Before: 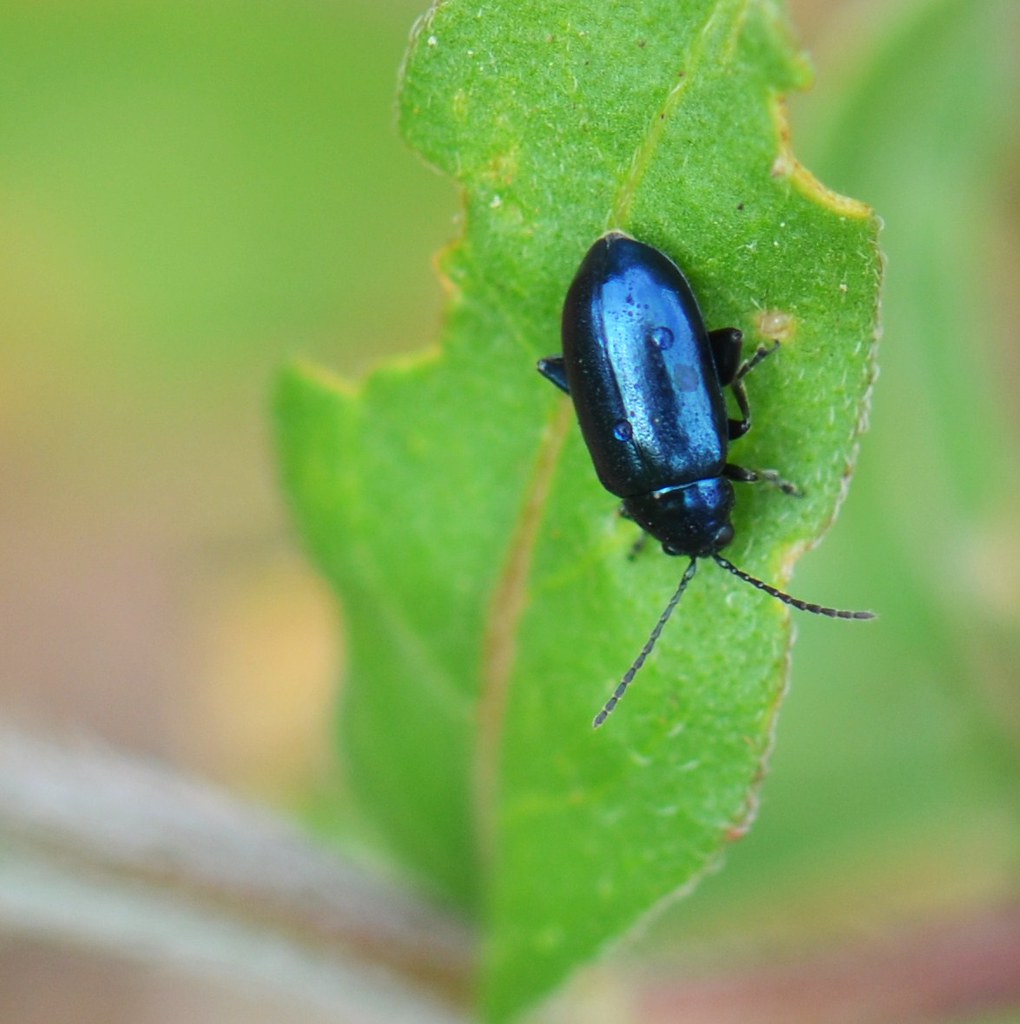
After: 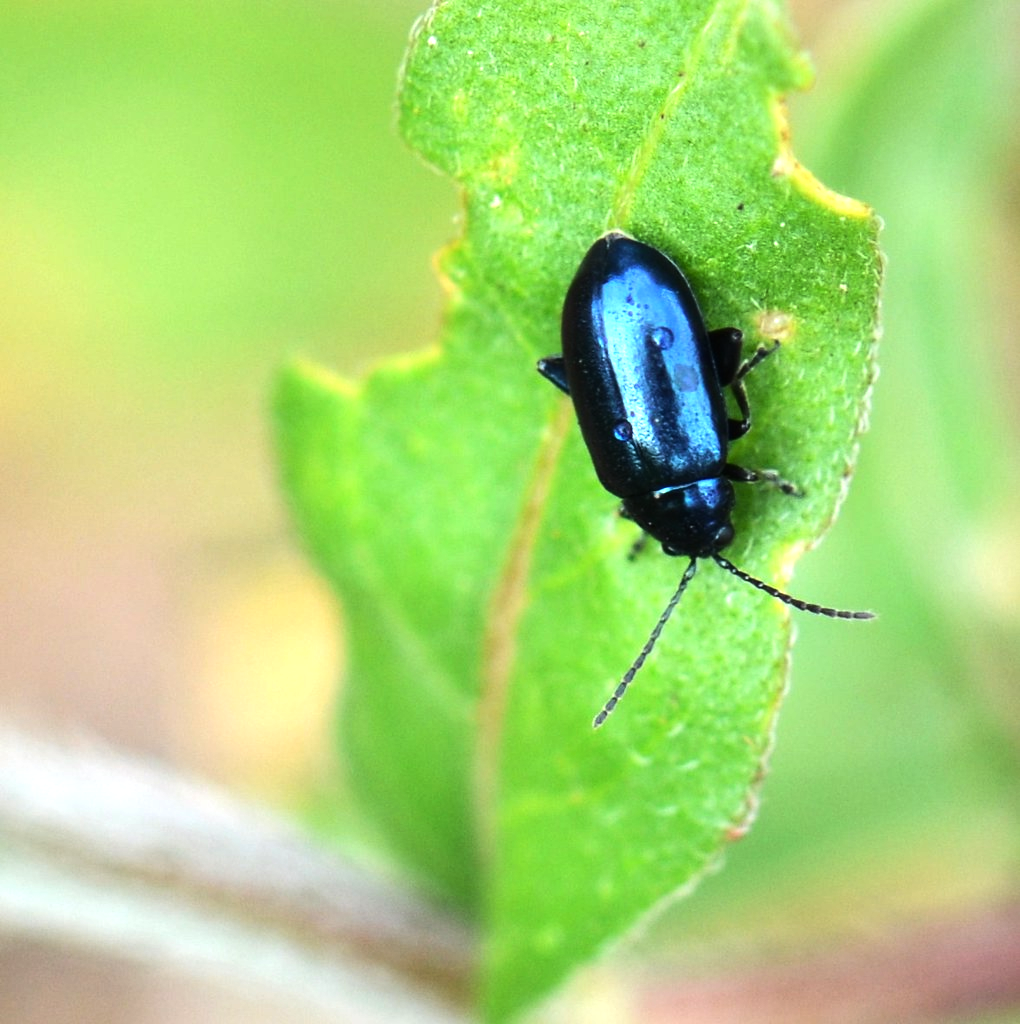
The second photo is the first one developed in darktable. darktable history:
tone equalizer: -8 EV -1.06 EV, -7 EV -1.01 EV, -6 EV -0.865 EV, -5 EV -0.545 EV, -3 EV 0.603 EV, -2 EV 0.891 EV, -1 EV 1.01 EV, +0 EV 1.06 EV, edges refinement/feathering 500, mask exposure compensation -1.57 EV, preserve details no
